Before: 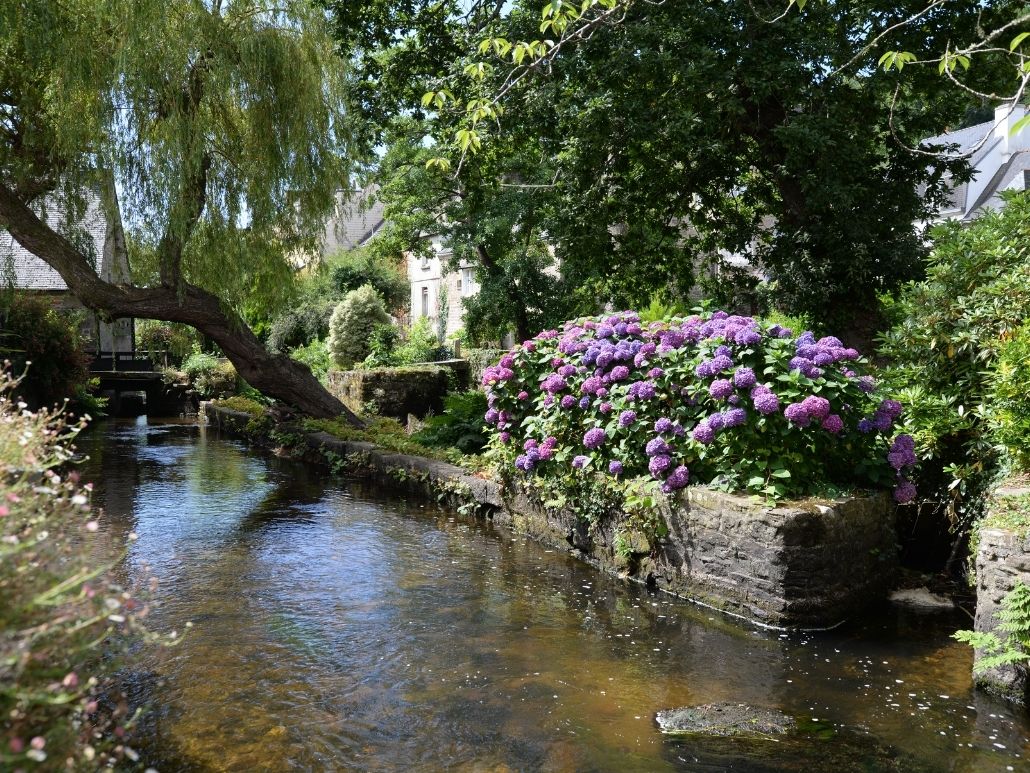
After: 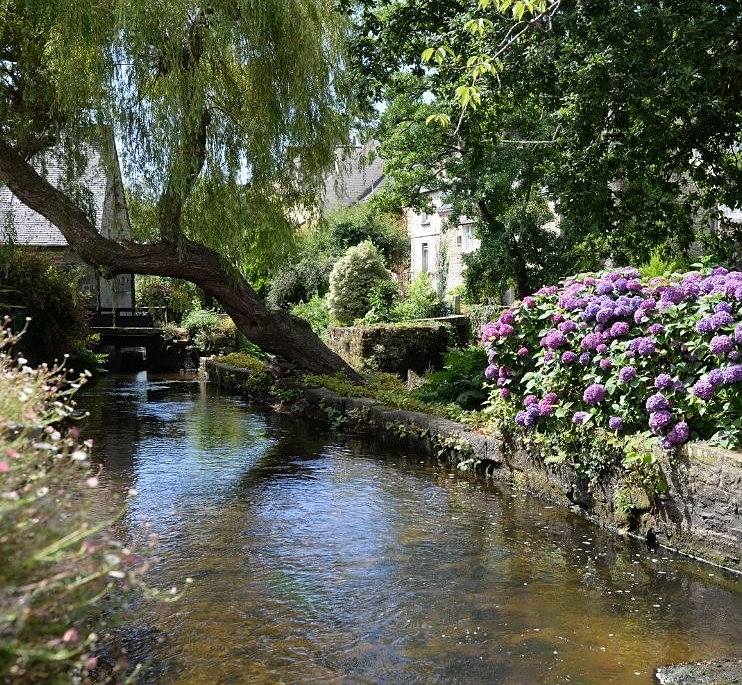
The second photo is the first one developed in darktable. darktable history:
sharpen: radius 0.994
crop: top 5.764%, right 27.89%, bottom 5.556%
exposure: compensate exposure bias true, compensate highlight preservation false
